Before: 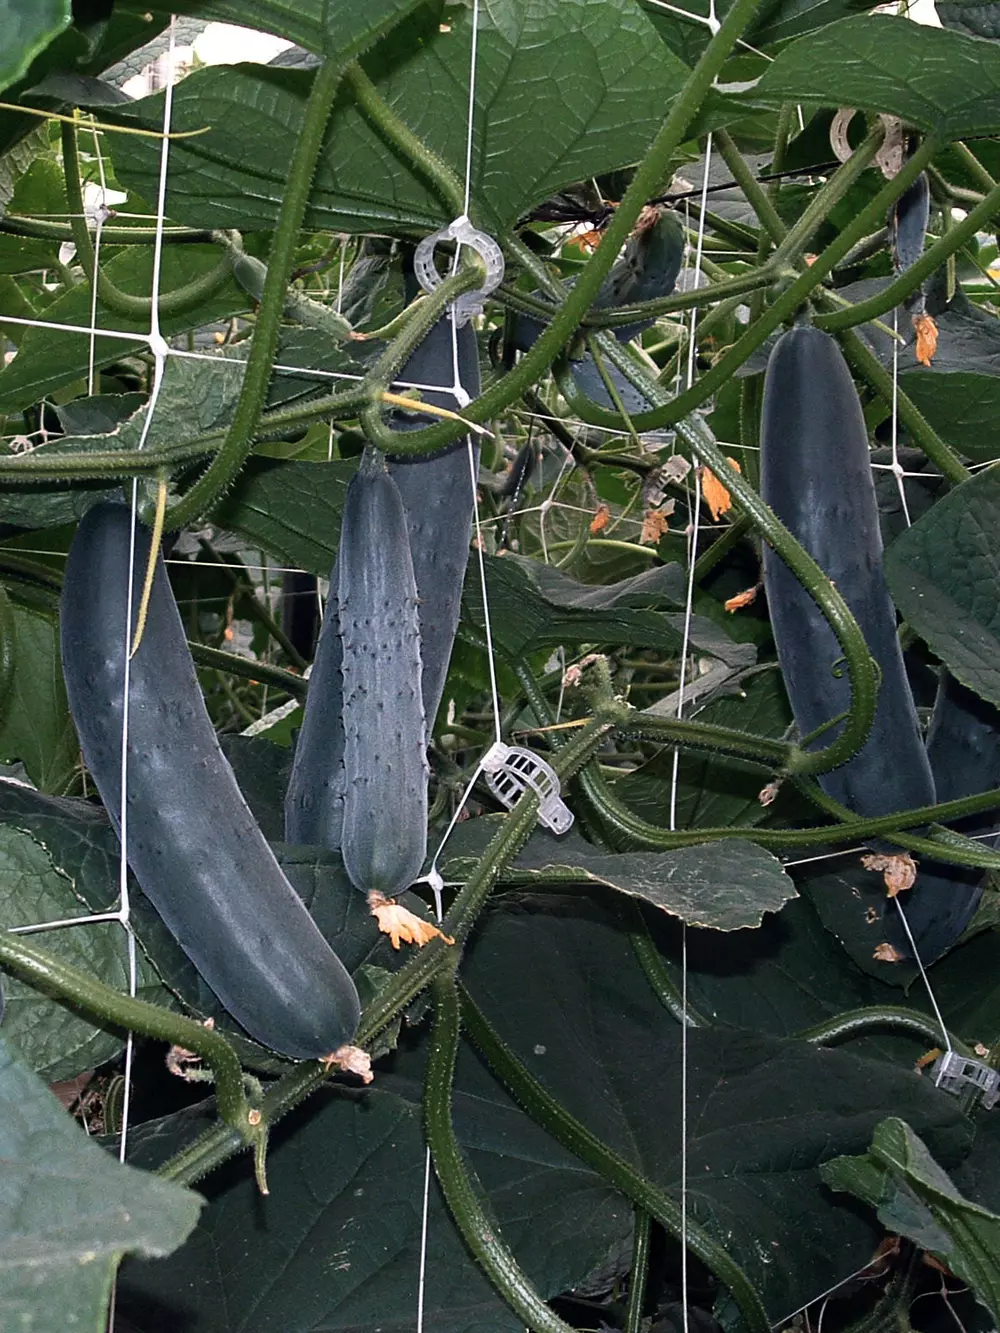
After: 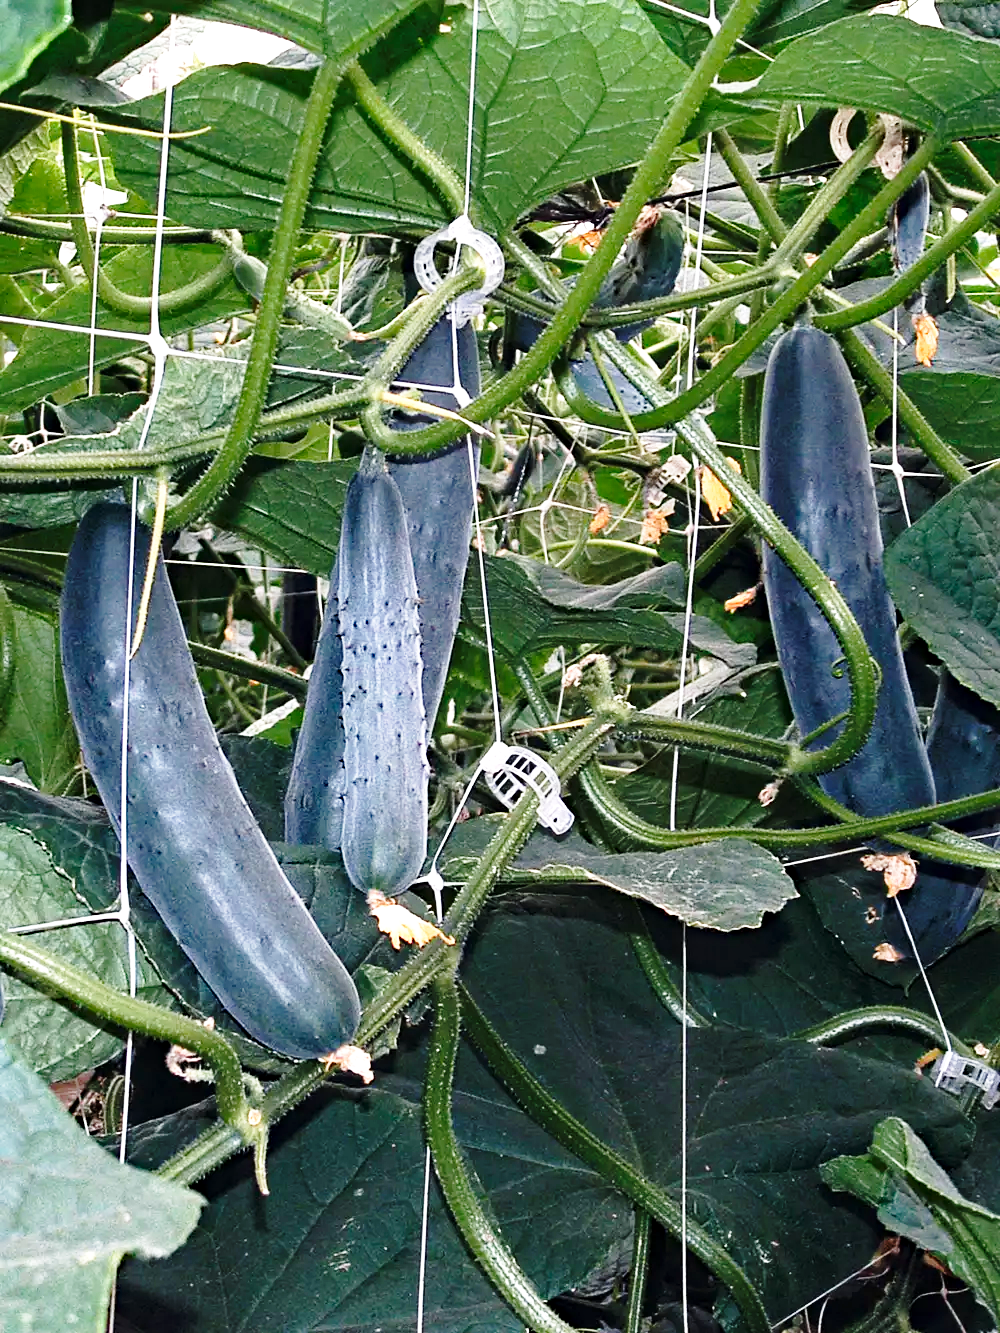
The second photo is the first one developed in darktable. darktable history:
exposure: black level correction 0, exposure 0.698 EV, compensate highlight preservation false
base curve: curves: ch0 [(0, 0) (0.028, 0.03) (0.121, 0.232) (0.46, 0.748) (0.859, 0.968) (1, 1)], preserve colors none
haze removal: strength 0.279, distance 0.253, compatibility mode true, adaptive false
